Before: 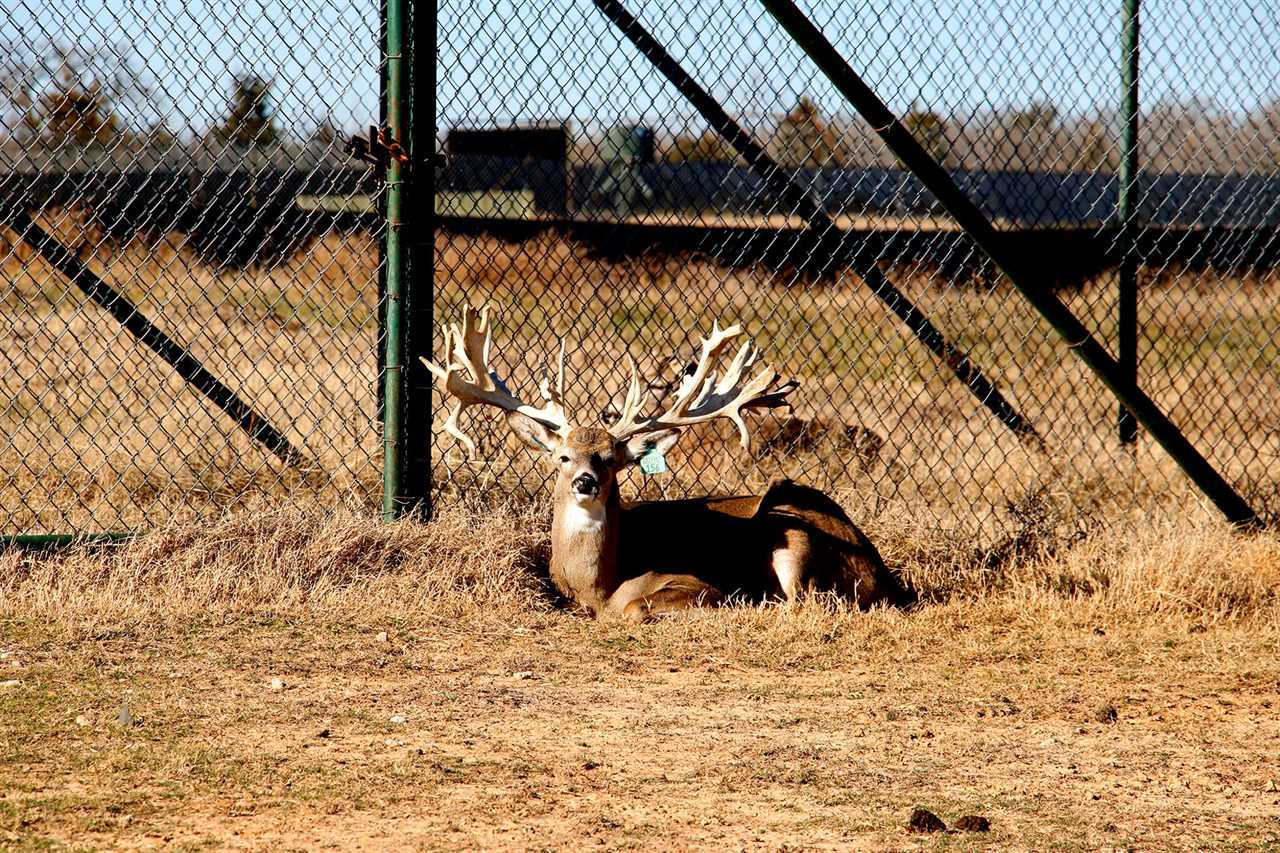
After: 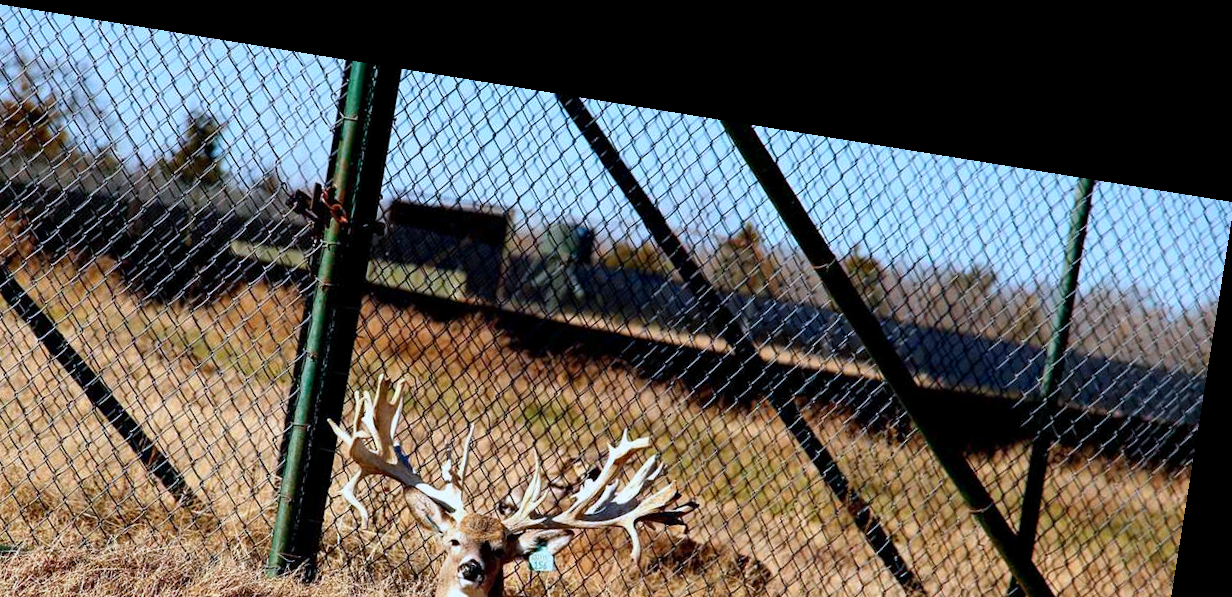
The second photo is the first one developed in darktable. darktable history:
crop and rotate: left 11.812%, bottom 42.776%
color calibration: output R [0.994, 0.059, -0.119, 0], output G [-0.036, 1.09, -0.119, 0], output B [0.078, -0.108, 0.961, 0], illuminant custom, x 0.371, y 0.382, temperature 4281.14 K
rotate and perspective: rotation 9.12°, automatic cropping off
